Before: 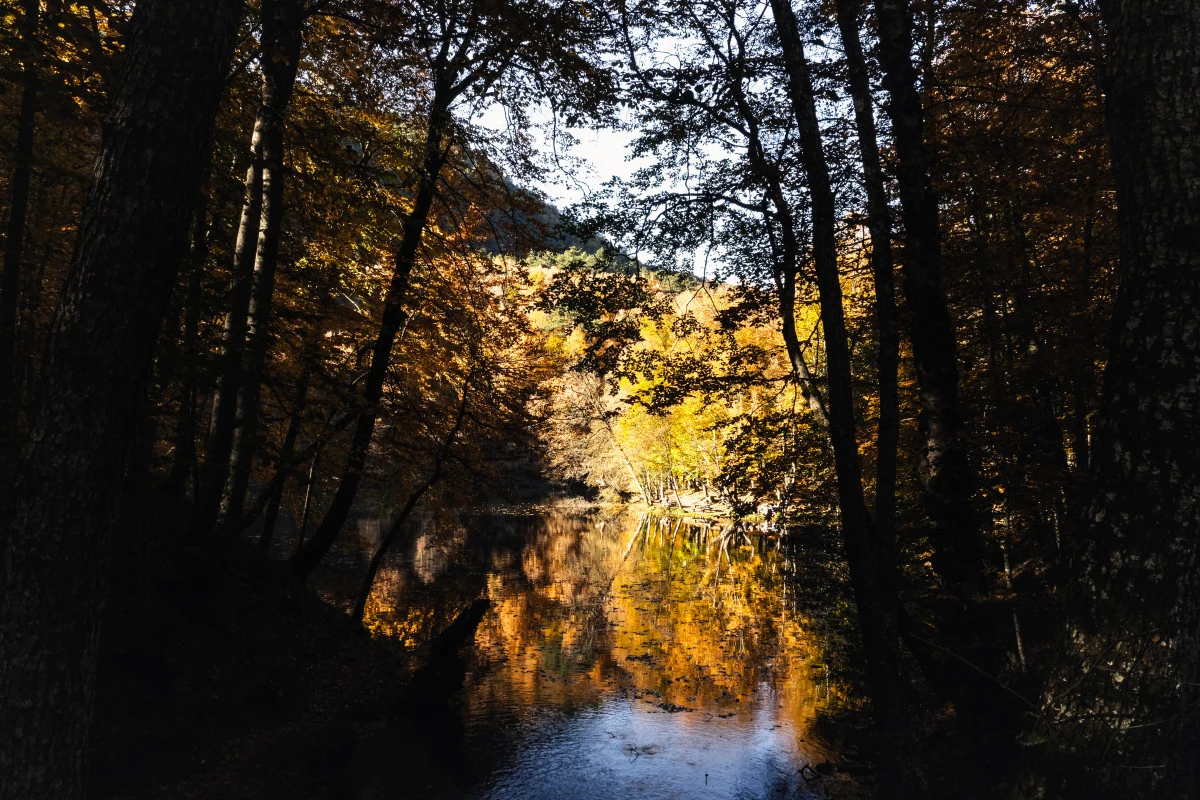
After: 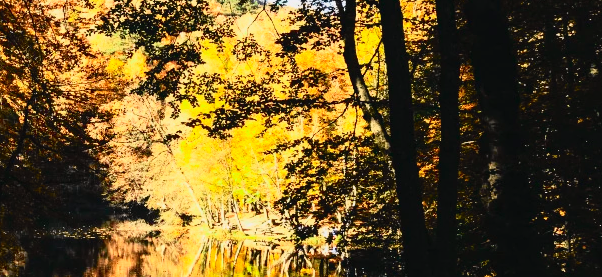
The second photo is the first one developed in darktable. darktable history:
exposure: compensate highlight preservation false
contrast brightness saturation: contrast 0.2, brightness 0.16, saturation 0.22
tone curve: curves: ch0 [(0, 0.022) (0.114, 0.088) (0.282, 0.316) (0.446, 0.511) (0.613, 0.693) (0.786, 0.843) (0.999, 0.949)]; ch1 [(0, 0) (0.395, 0.343) (0.463, 0.427) (0.486, 0.474) (0.503, 0.5) (0.535, 0.522) (0.555, 0.566) (0.594, 0.614) (0.755, 0.793) (1, 1)]; ch2 [(0, 0) (0.369, 0.388) (0.449, 0.431) (0.501, 0.5) (0.528, 0.517) (0.561, 0.59) (0.612, 0.646) (0.697, 0.721) (1, 1)], color space Lab, independent channels, preserve colors none
crop: left 36.607%, top 34.735%, right 13.146%, bottom 30.611%
